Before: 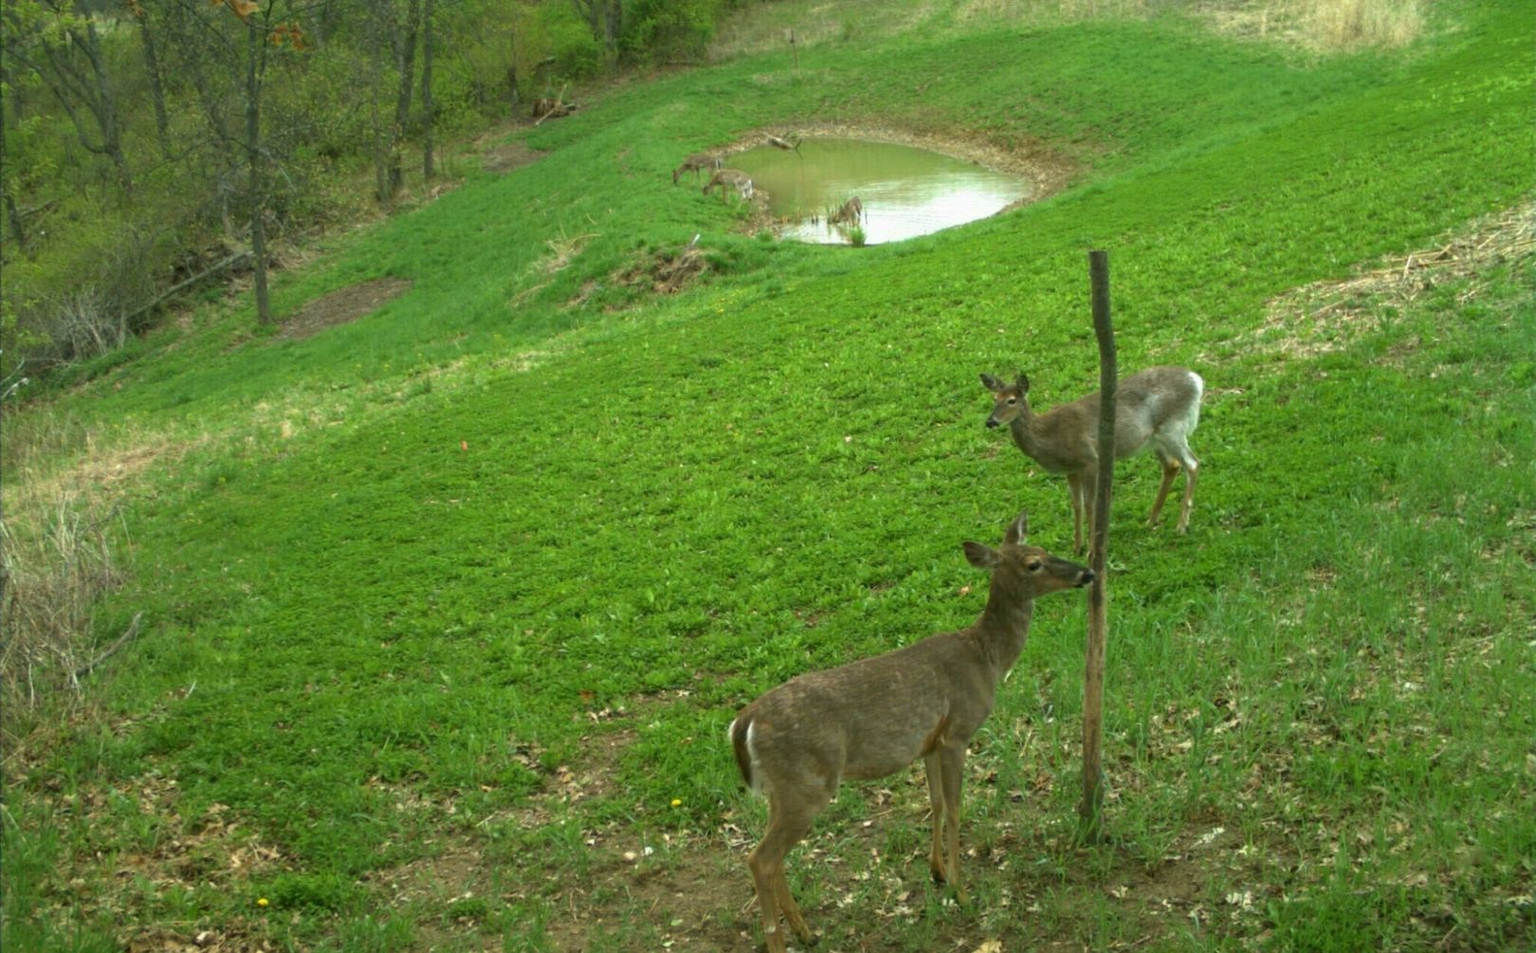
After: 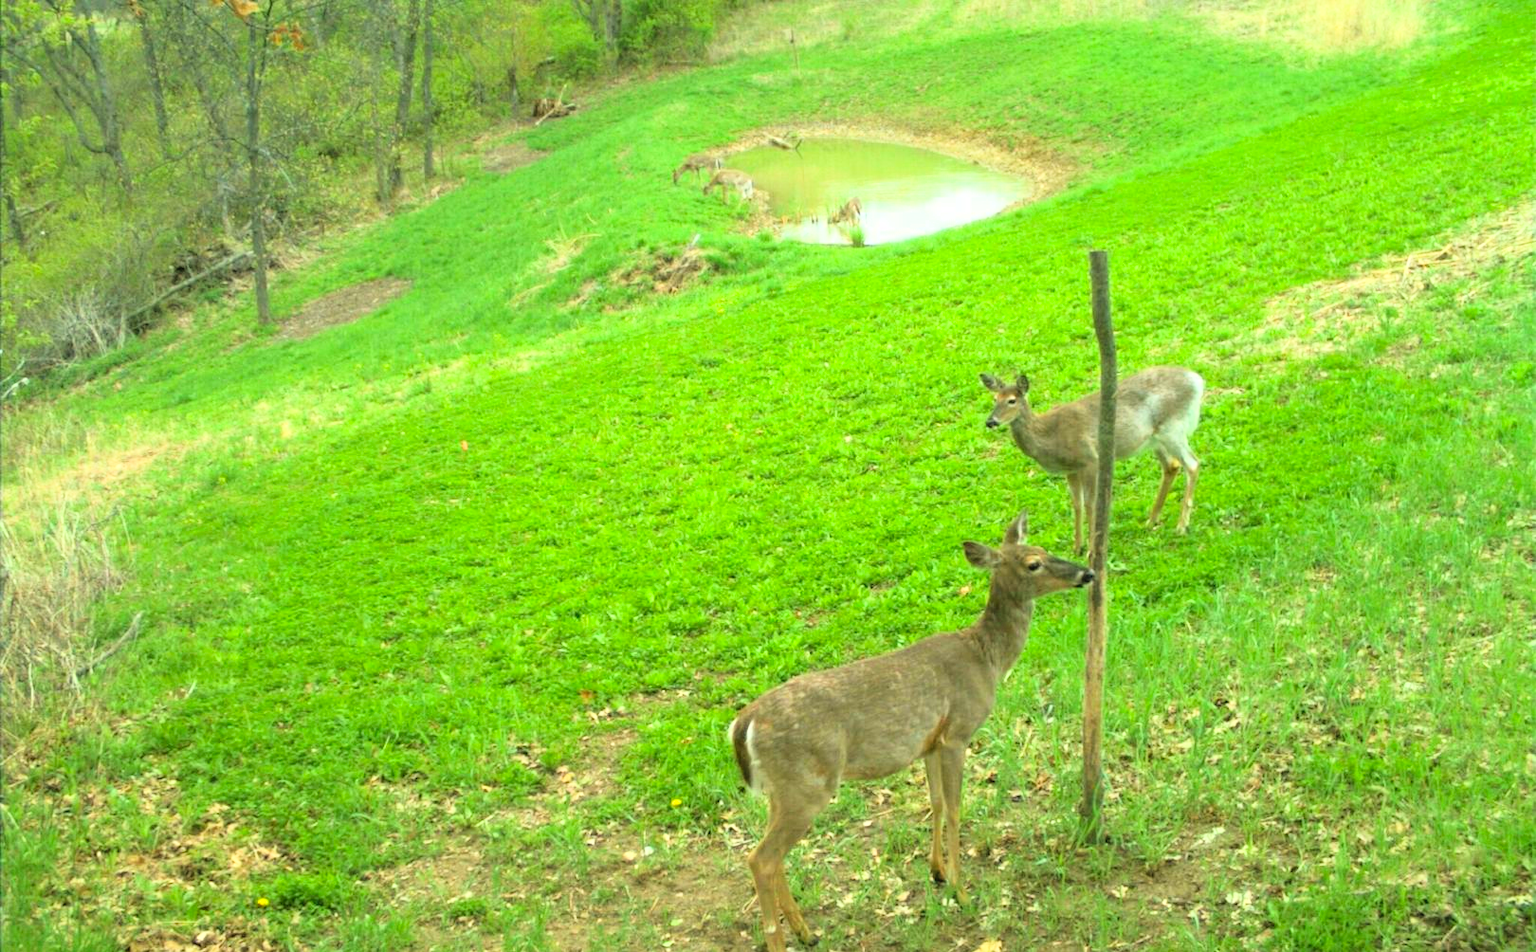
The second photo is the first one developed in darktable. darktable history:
contrast brightness saturation: brightness 0.091, saturation 0.194
base curve: curves: ch0 [(0, 0) (0.012, 0.01) (0.073, 0.168) (0.31, 0.711) (0.645, 0.957) (1, 1)]
